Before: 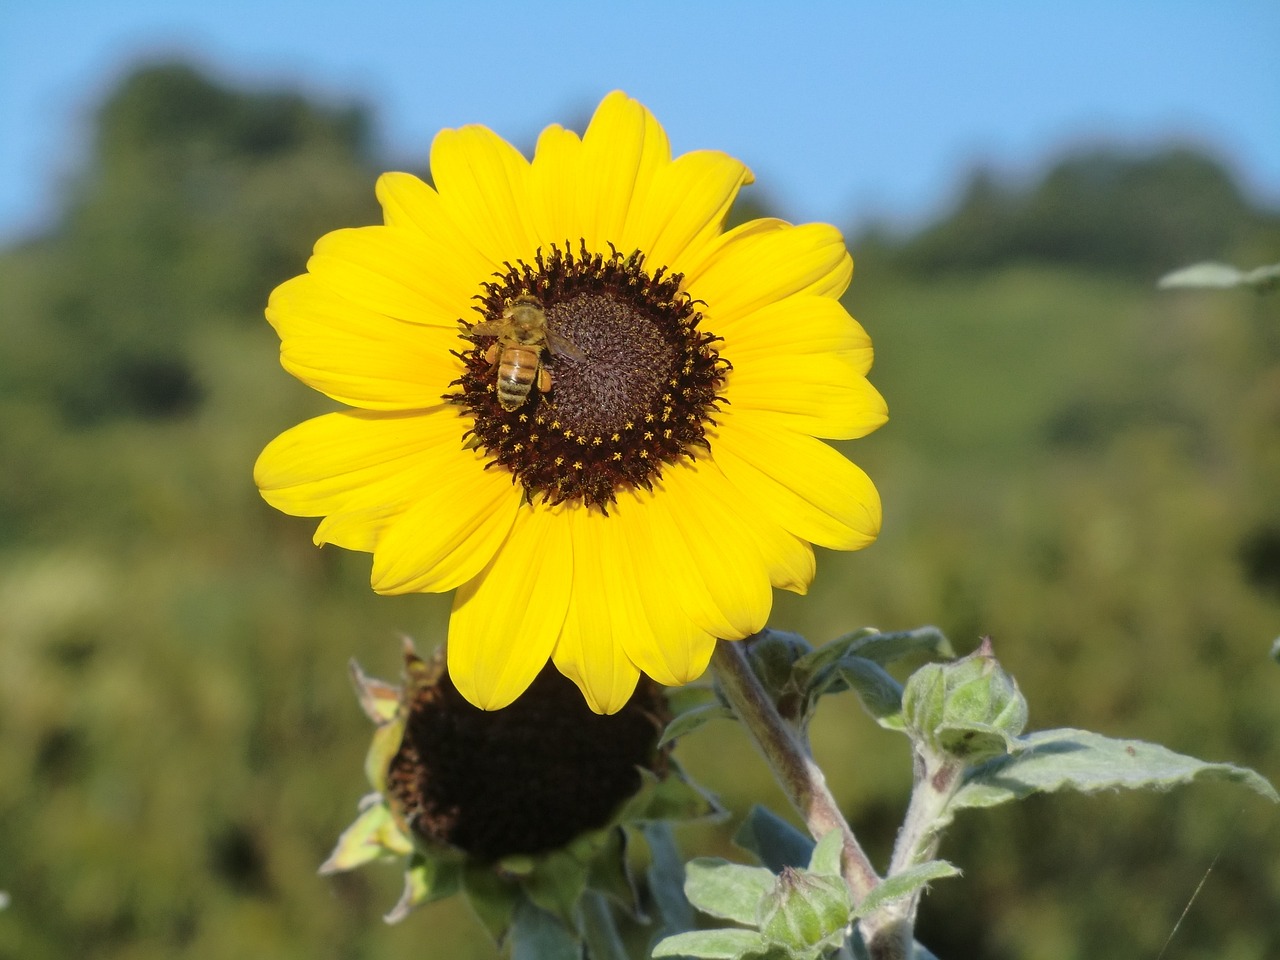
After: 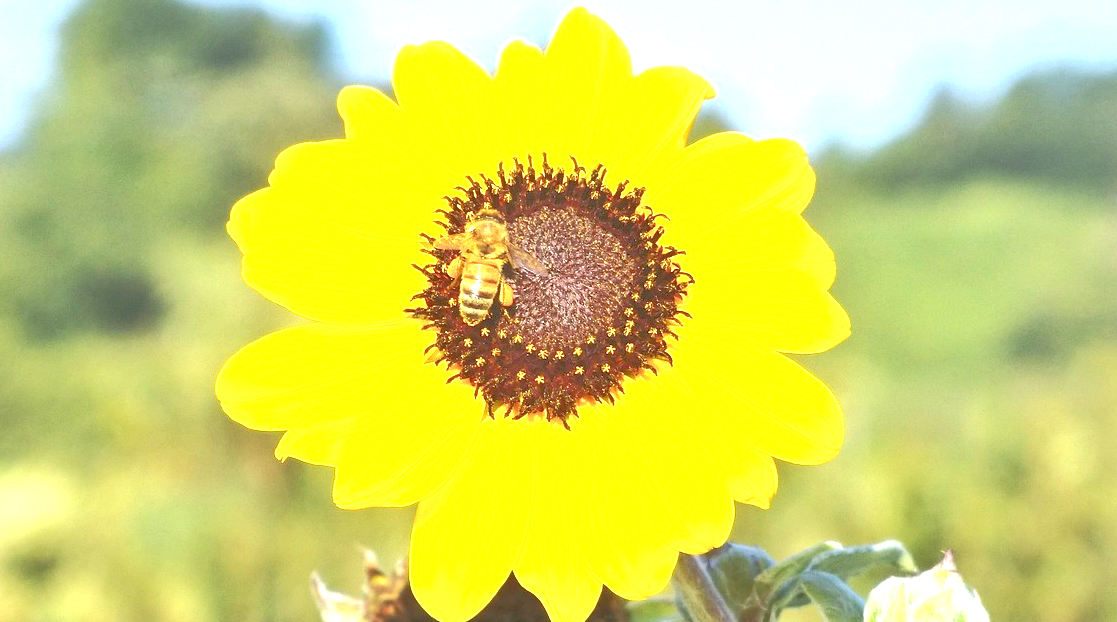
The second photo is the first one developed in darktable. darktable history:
exposure: black level correction 0, exposure 1.984 EV, compensate highlight preservation false
crop: left 3.011%, top 9.004%, right 9.674%, bottom 26.147%
tone equalizer: -7 EV 0.159 EV, -6 EV 0.576 EV, -5 EV 1.12 EV, -4 EV 1.32 EV, -3 EV 1.16 EV, -2 EV 0.6 EV, -1 EV 0.158 EV
